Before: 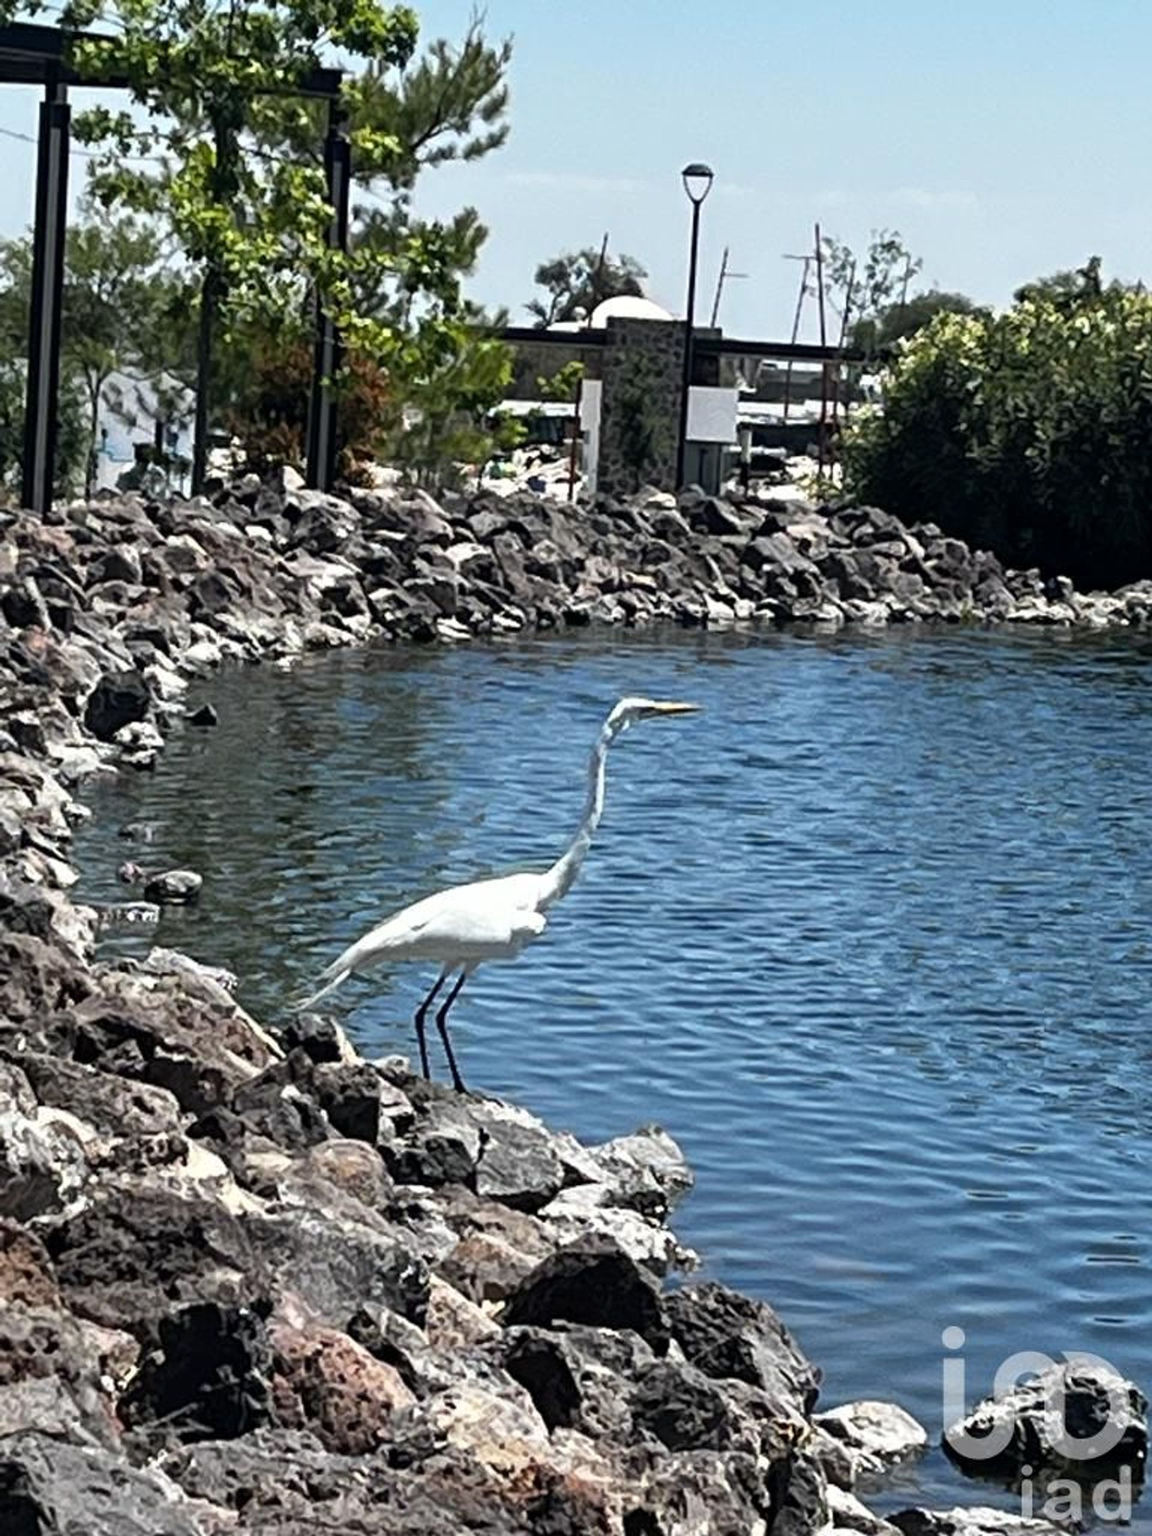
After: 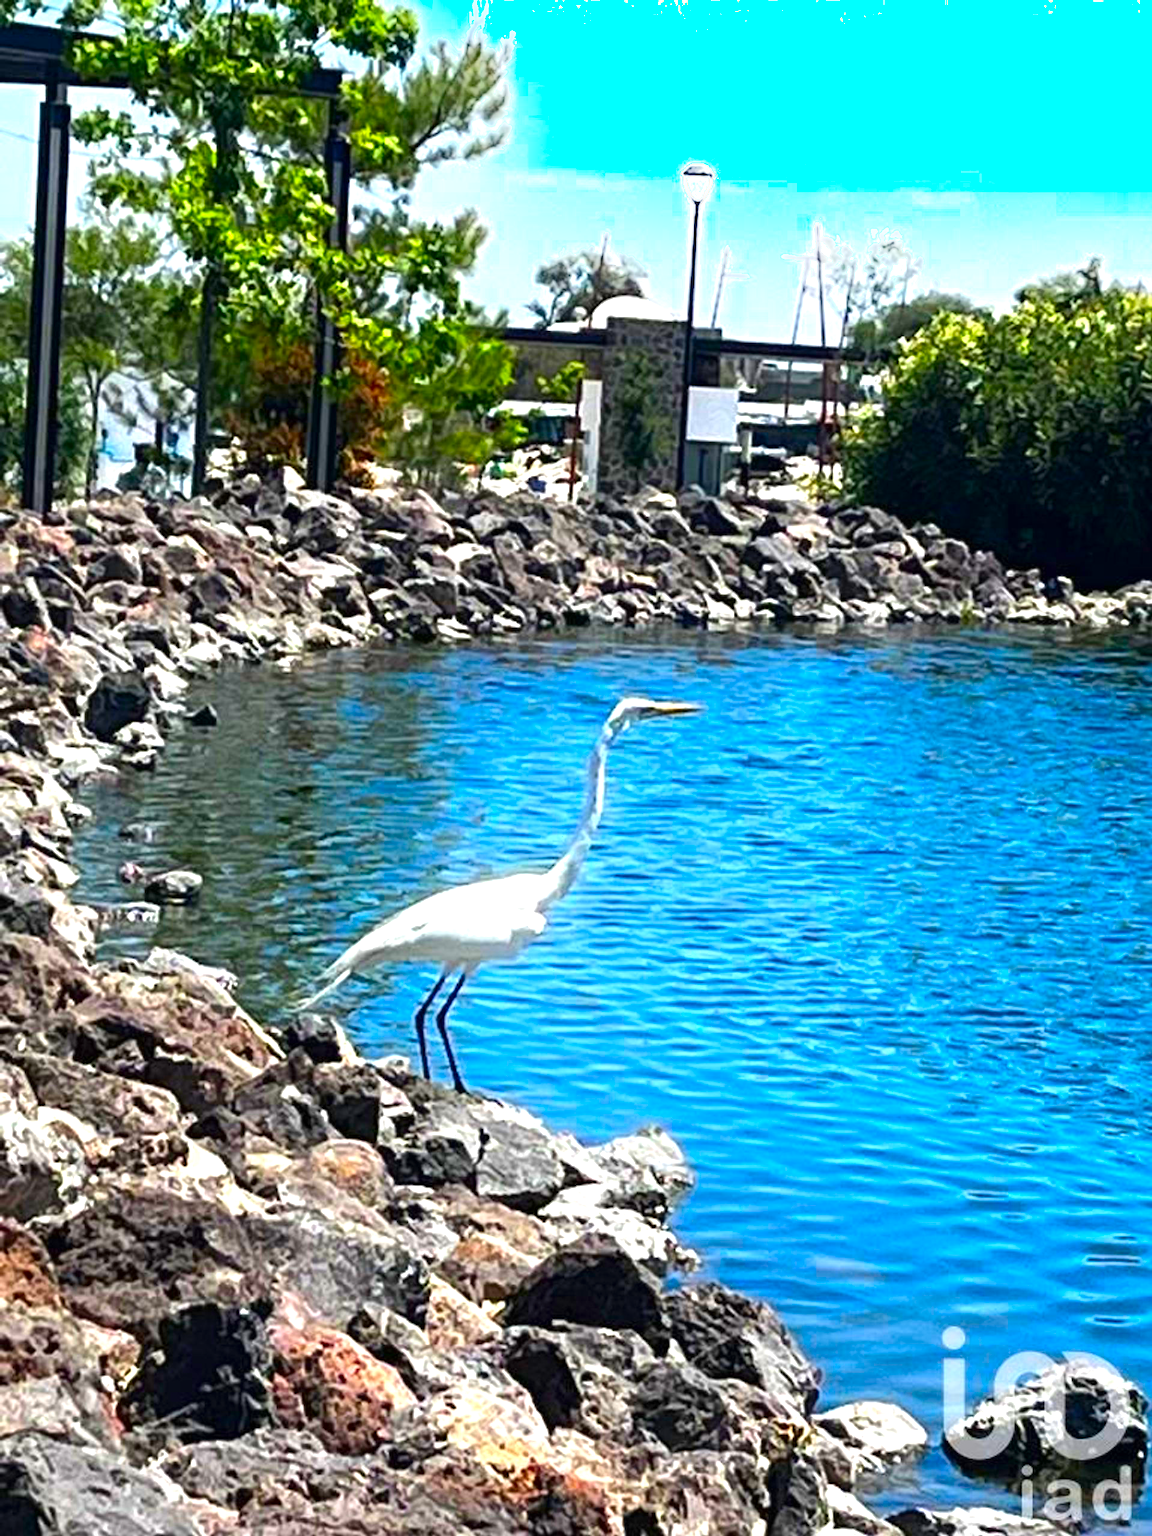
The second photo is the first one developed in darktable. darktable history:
shadows and highlights: shadows -38.97, highlights 62.89, shadows color adjustment 99.16%, highlights color adjustment 0.058%, soften with gaussian
exposure: black level correction 0, exposure 0.678 EV, compensate highlight preservation false
base curve: preserve colors none
color correction: highlights b* 0.051, saturation 2.15
